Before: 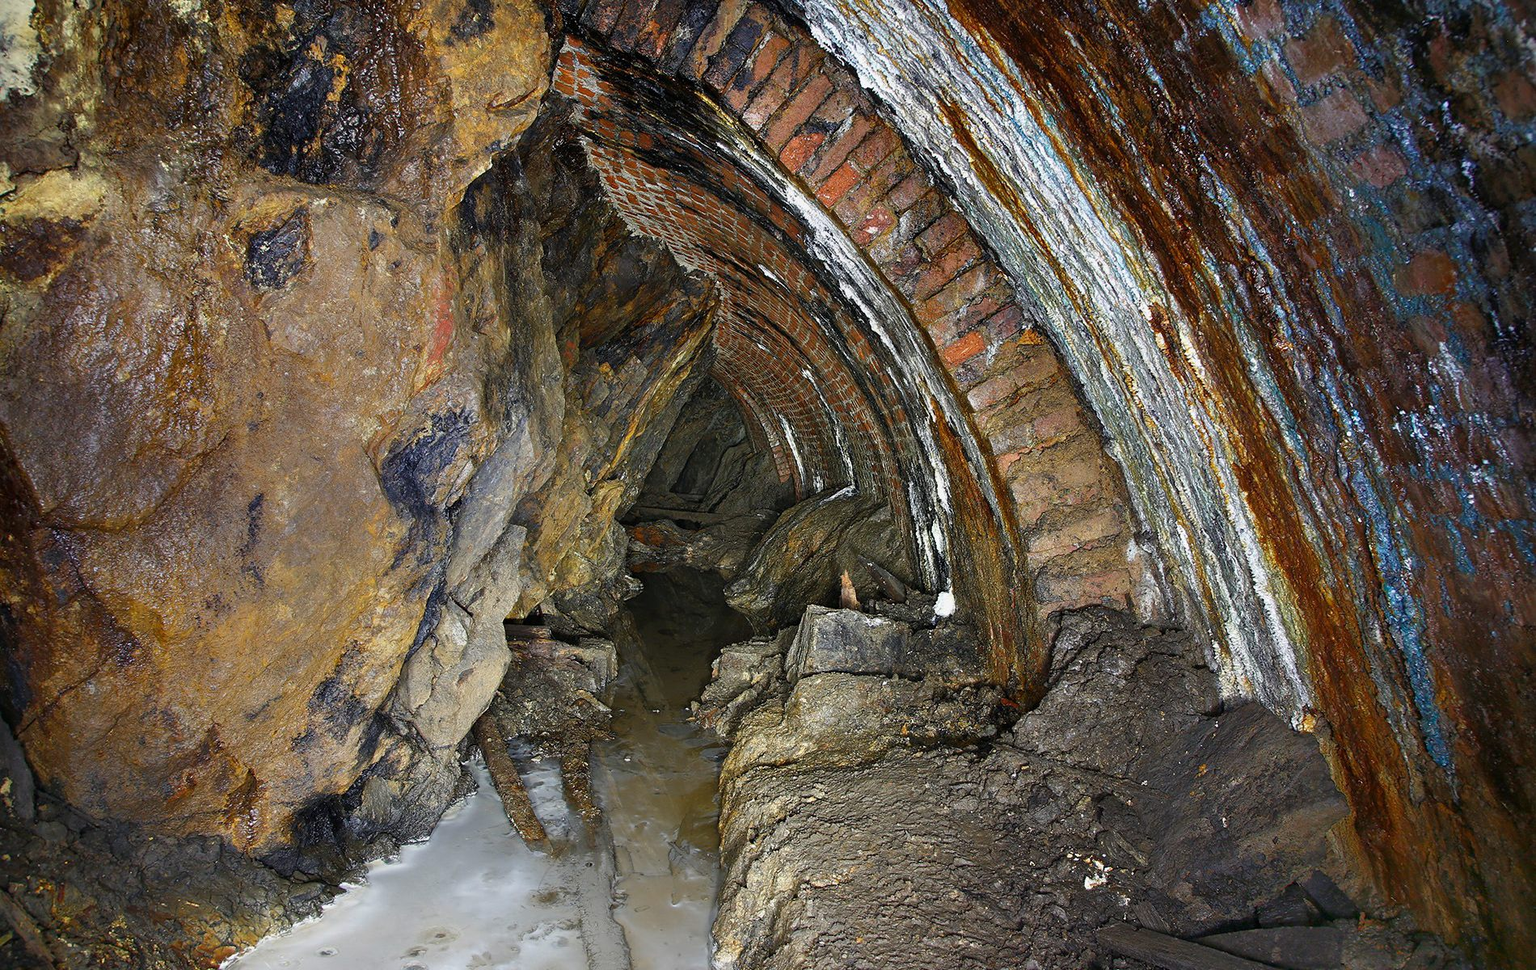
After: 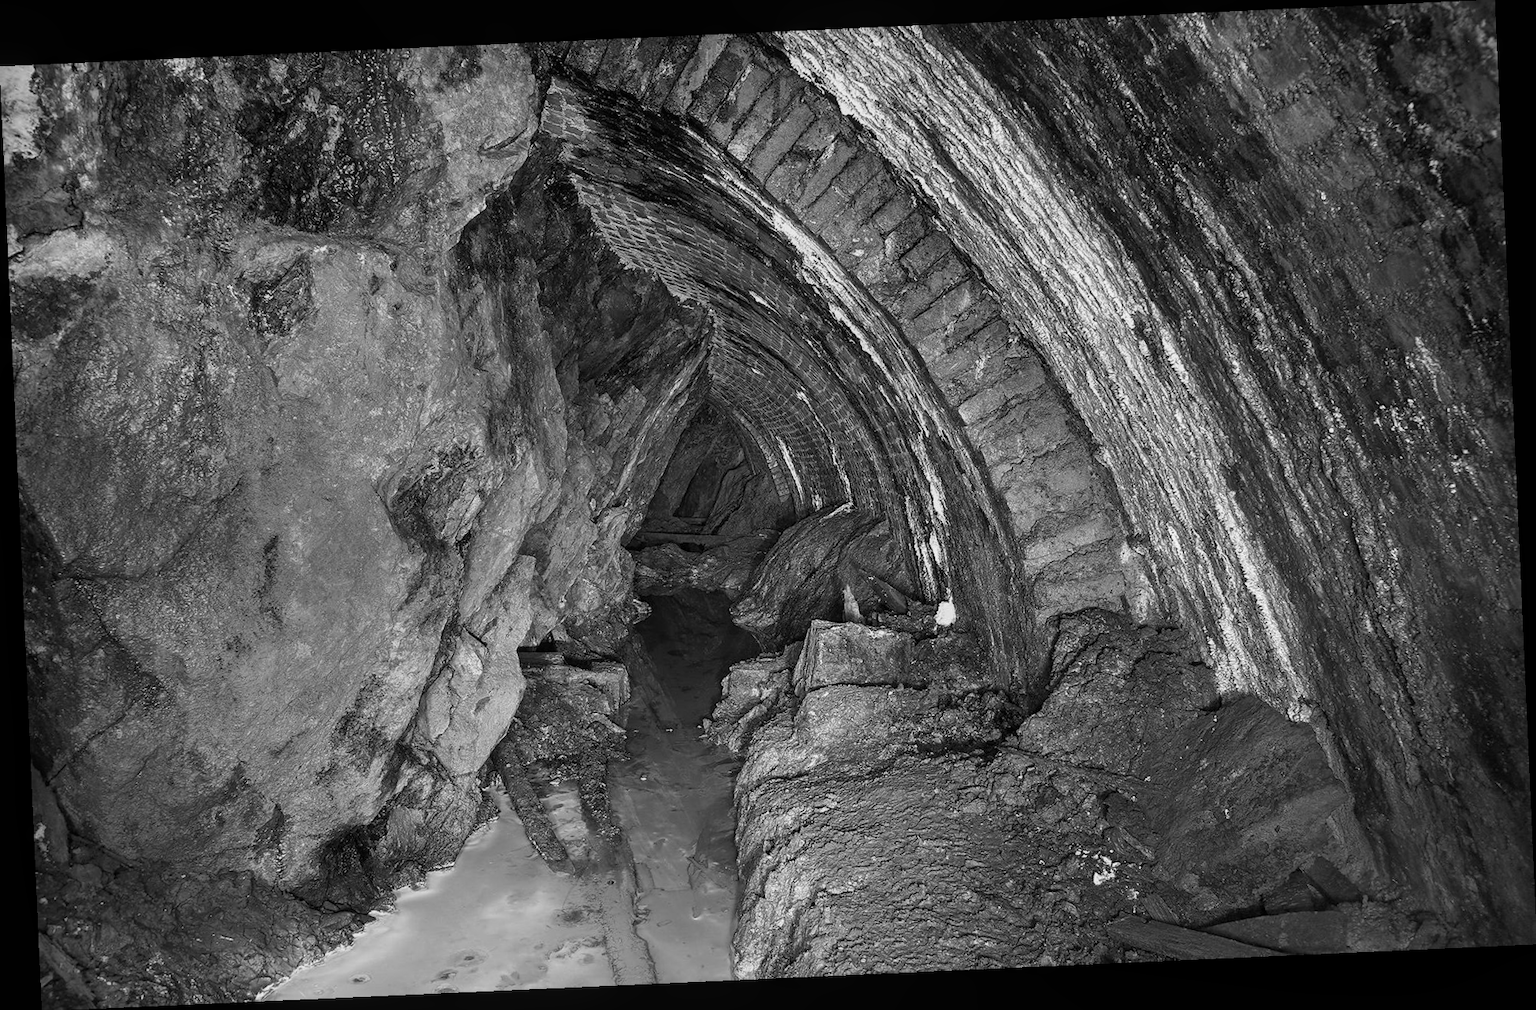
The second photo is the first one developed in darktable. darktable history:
rotate and perspective: rotation -2.56°, automatic cropping off
local contrast: detail 110%
monochrome: a -3.63, b -0.465
white balance: emerald 1
